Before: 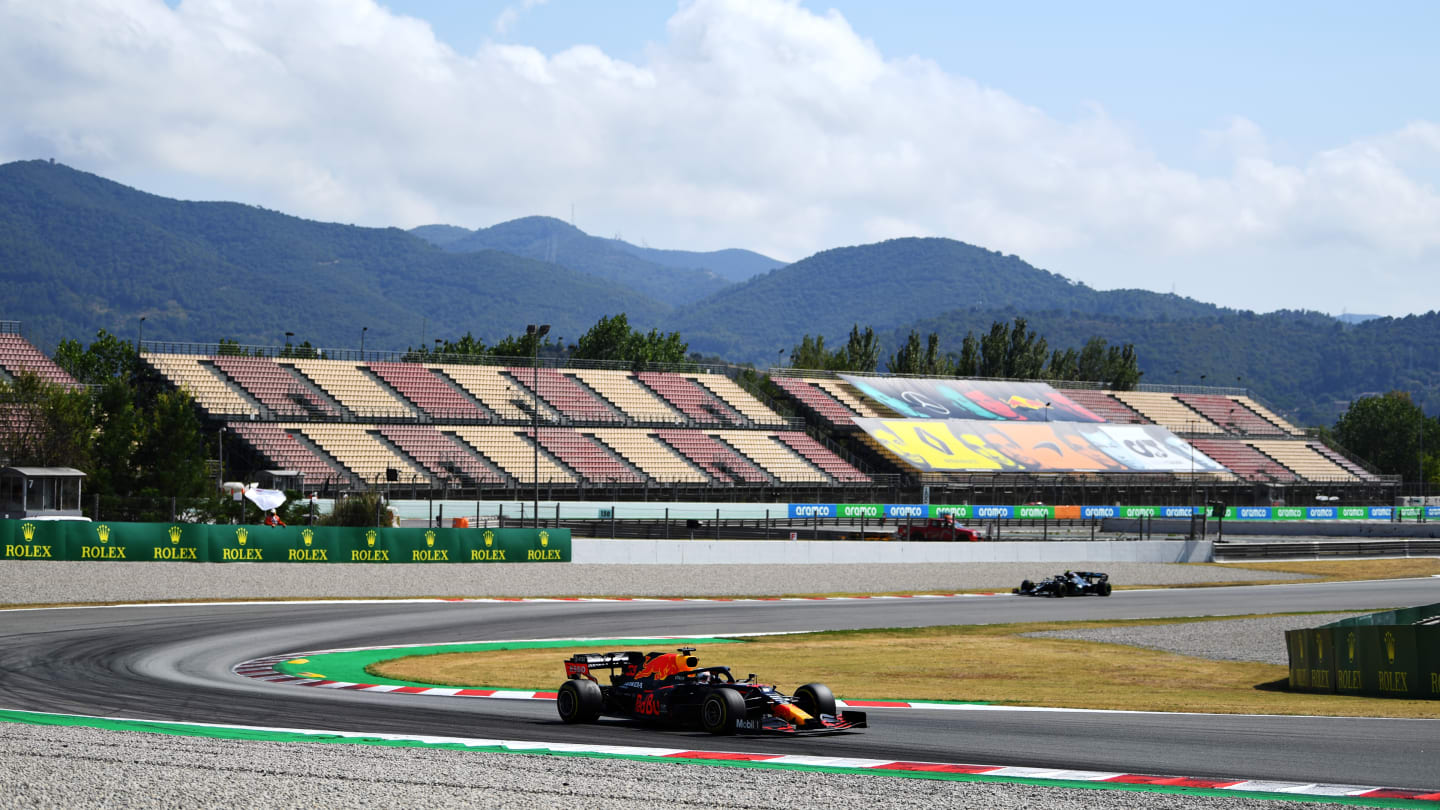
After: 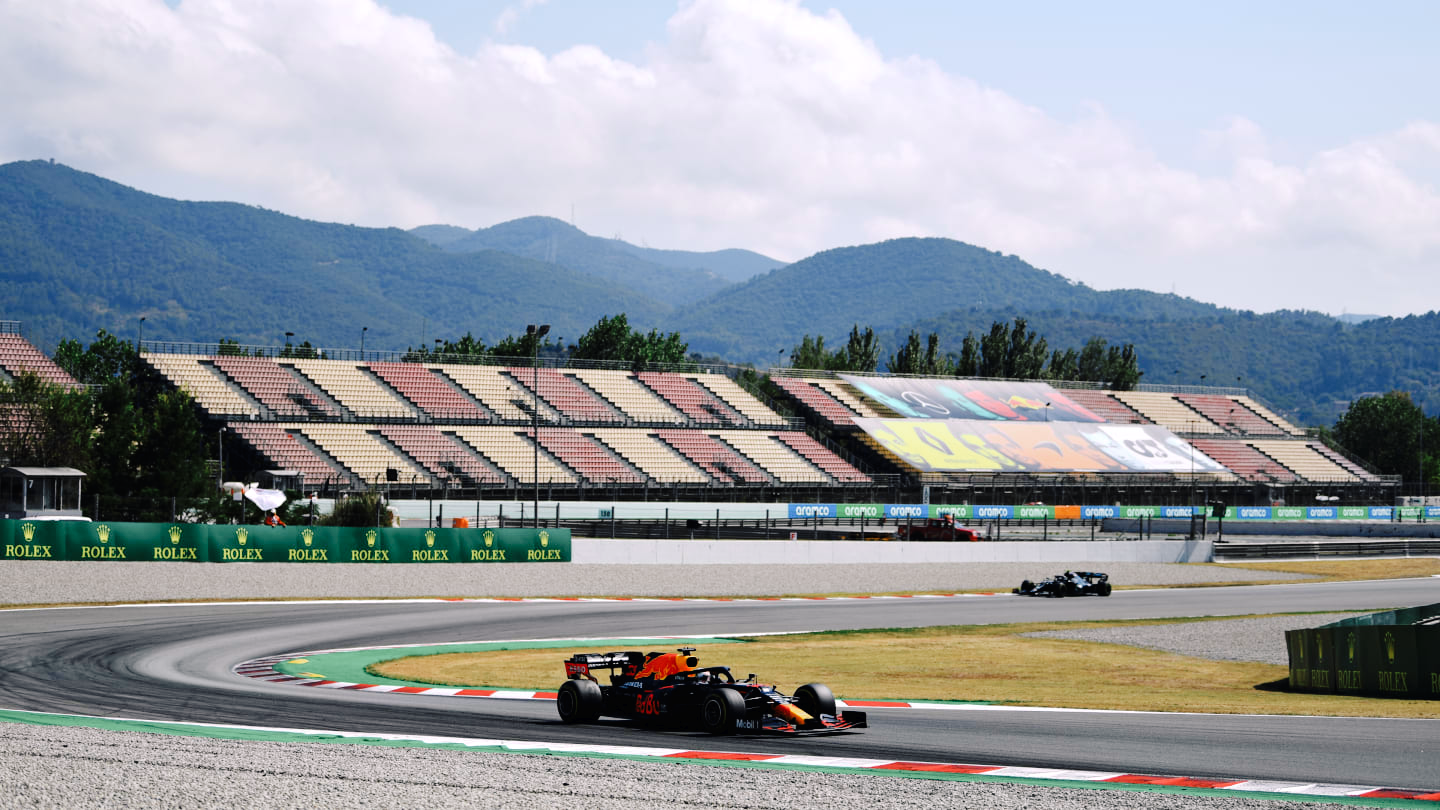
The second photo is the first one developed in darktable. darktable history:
tone curve: curves: ch0 [(0, 0) (0.003, 0.011) (0.011, 0.012) (0.025, 0.013) (0.044, 0.023) (0.069, 0.04) (0.1, 0.06) (0.136, 0.094) (0.177, 0.145) (0.224, 0.213) (0.277, 0.301) (0.335, 0.389) (0.399, 0.473) (0.468, 0.554) (0.543, 0.627) (0.623, 0.694) (0.709, 0.763) (0.801, 0.83) (0.898, 0.906) (1, 1)], preserve colors none
color look up table: target L [89.43, 89.14, 85.9, 77.86, 66.7, 58.25, 60.26, 50.66, 36.59, 27.99, 4.38, 201.19, 93.56, 81.88, 63.28, 65.78, 56.1, 50.88, 51.87, 46.04, 41.94, 38.32, 36.42, 30.52, 24.51, 94.02, 82.72, 69.93, 69.52, 73.97, 67.98, 54.44, 63.12, 52.63, 47.61, 37.3, 37.83, 36.22, 31.86, 35.09, 16.41, 4.259, 93.35, 95.62, 77.14, 70.06, 68.51, 44.63, 19.57], target a [-24.15, -20.15, -38.32, -36.09, -8.537, -53.3, -25.22, -23.27, -29.13, -19.54, -1.279, 0, -0.352, -0.6, 45.98, 13.84, 60.69, 40.27, 14.13, 70.55, 30.43, 55.82, 47.49, 4.656, 20.39, 22.81, 25.54, 45.01, 23.93, 50.98, 26.14, 14.89, 45.23, 68.47, 7.02, 3.869, 19.39, 38.42, 41.76, 21.74, 17.55, 11.61, -2.224, -44.41, -30.56, -21.45, -7.472, -16.98, -10.64], target b [37.29, 17.92, 20.24, 9.395, 31, 32.71, 45.51, 0.84, 19.59, 13.34, 3.959, -0.001, 12.33, 64.43, 59.29, 62.51, 58.1, 12.35, 16.35, 25.51, 39.57, 42.77, 28.34, 2.239, 29.06, -12.09, -17.64, 0.035, -6.348, -30.36, -40.39, -31.04, -47.22, -13.08, -59.82, -17.1, -36.21, -57.69, -7.736, -79.82, -35.65, -14.08, -1.413, -10.96, -23.89, -16.24, -34.38, -32.66, -5.404], num patches 49
